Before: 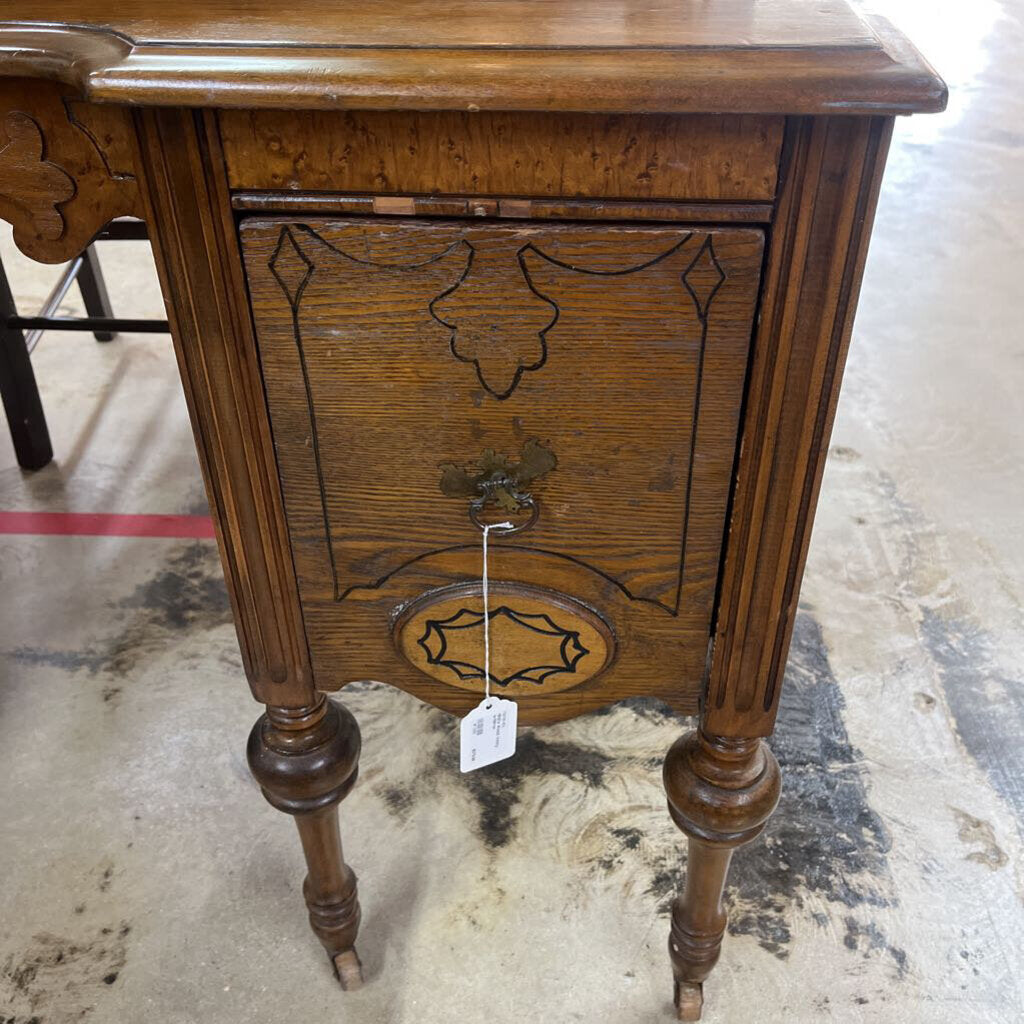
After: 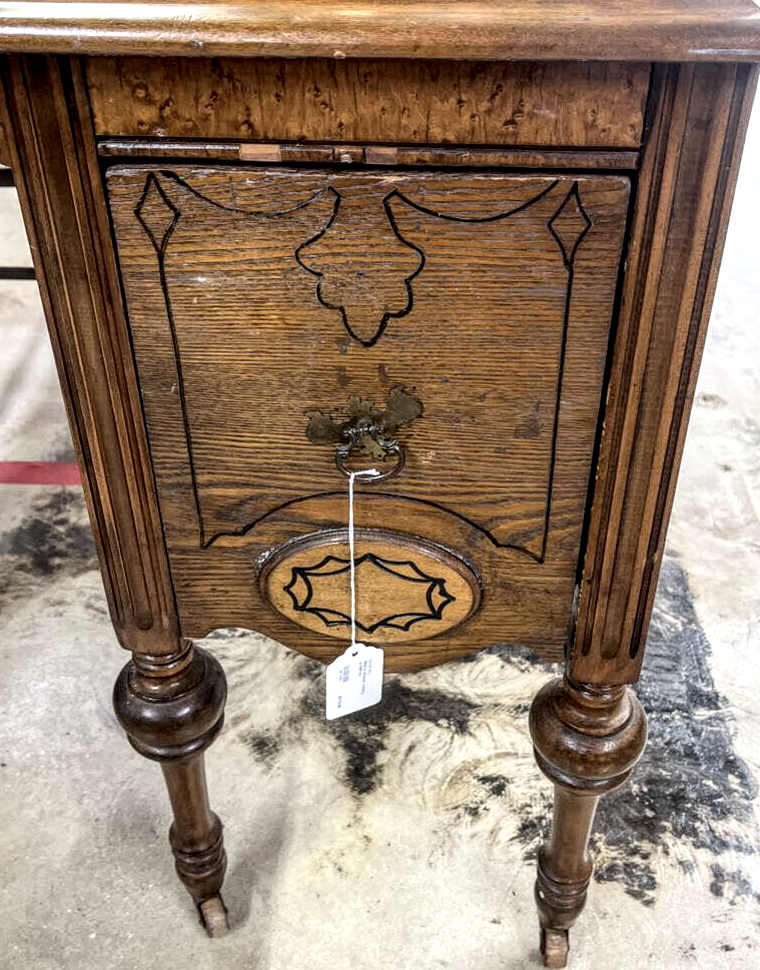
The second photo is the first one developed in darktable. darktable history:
contrast brightness saturation: contrast 0.14, brightness 0.21
crop and rotate: left 13.15%, top 5.251%, right 12.609%
local contrast: highlights 19%, detail 186%
white balance: emerald 1
